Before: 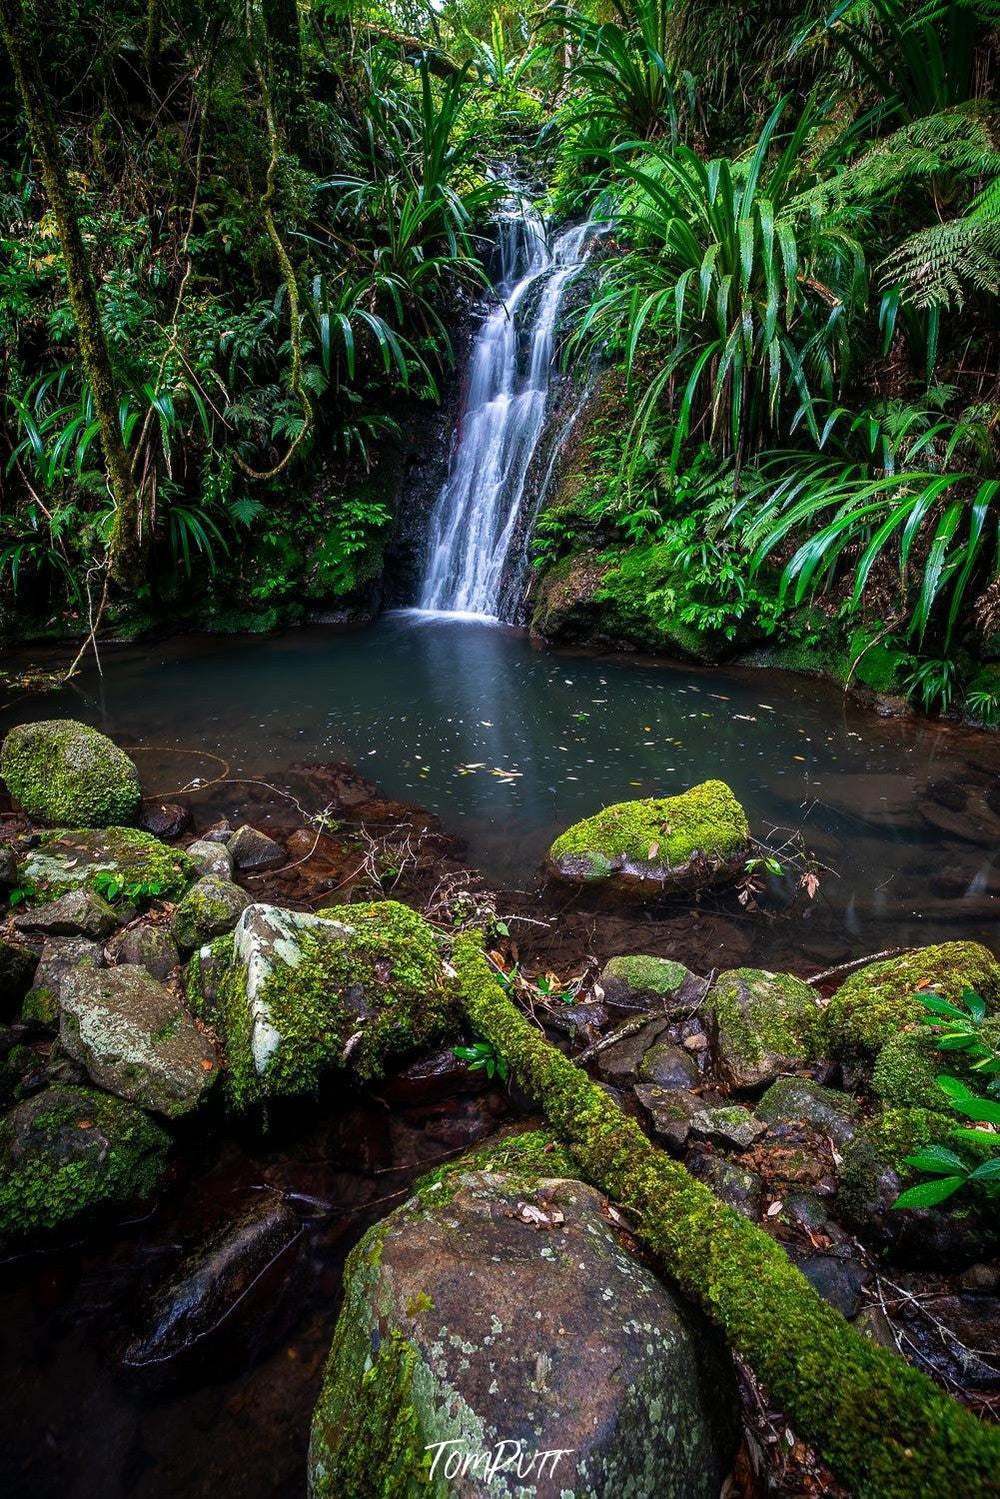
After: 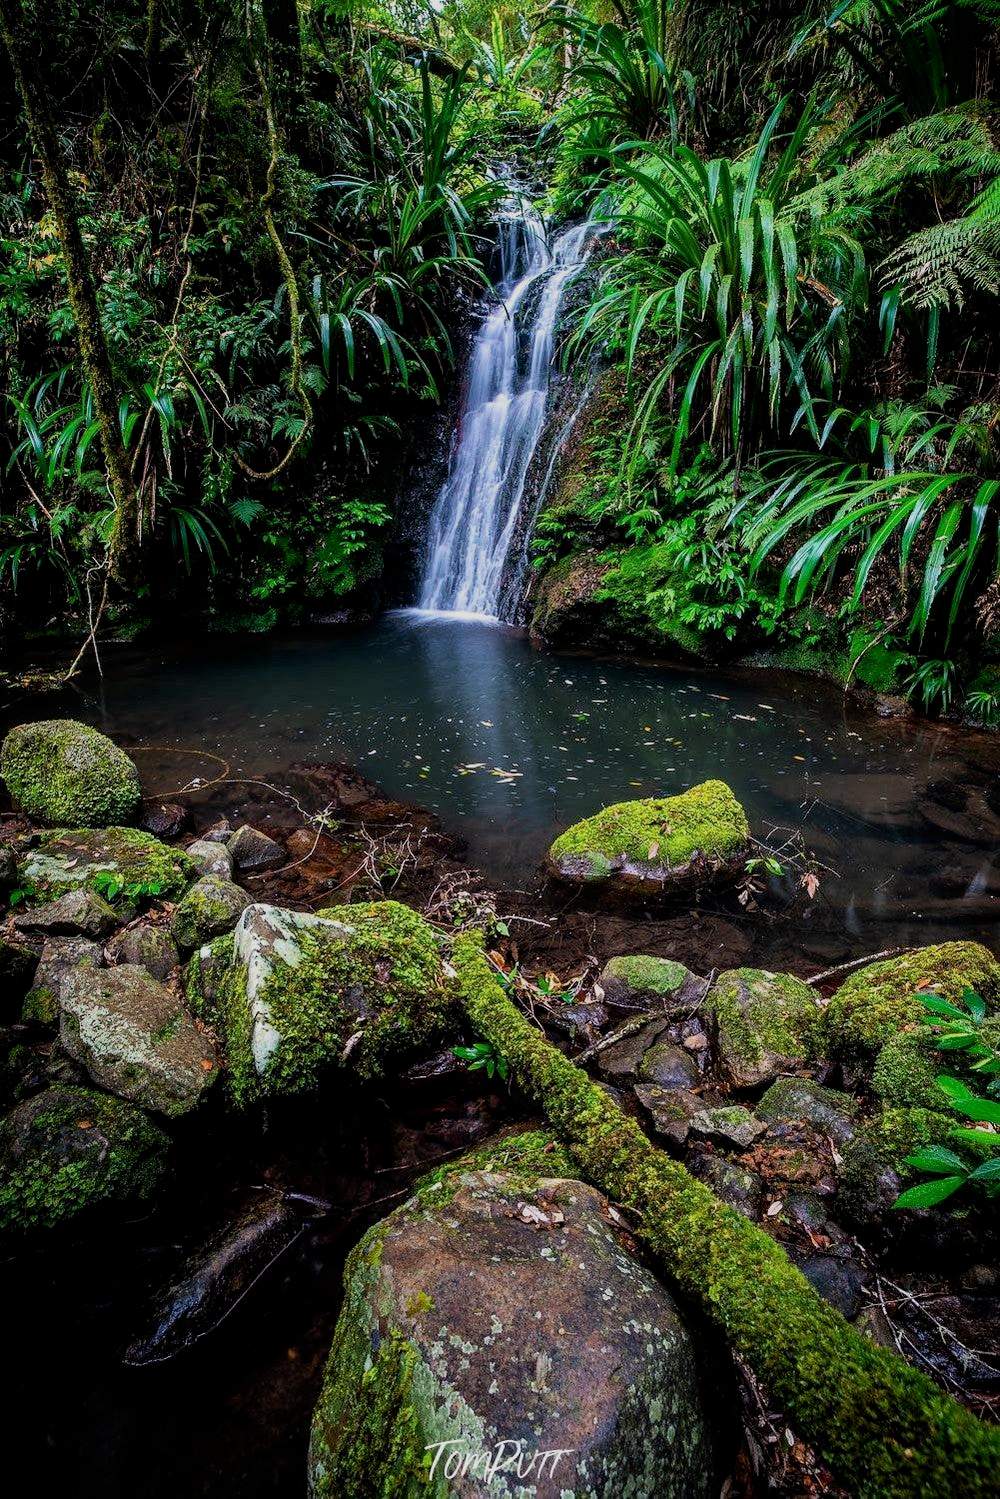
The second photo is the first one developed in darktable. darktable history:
filmic rgb: hardness 4.17
exposure: black level correction 0.002, exposure 0.15 EV, compensate highlight preservation false
